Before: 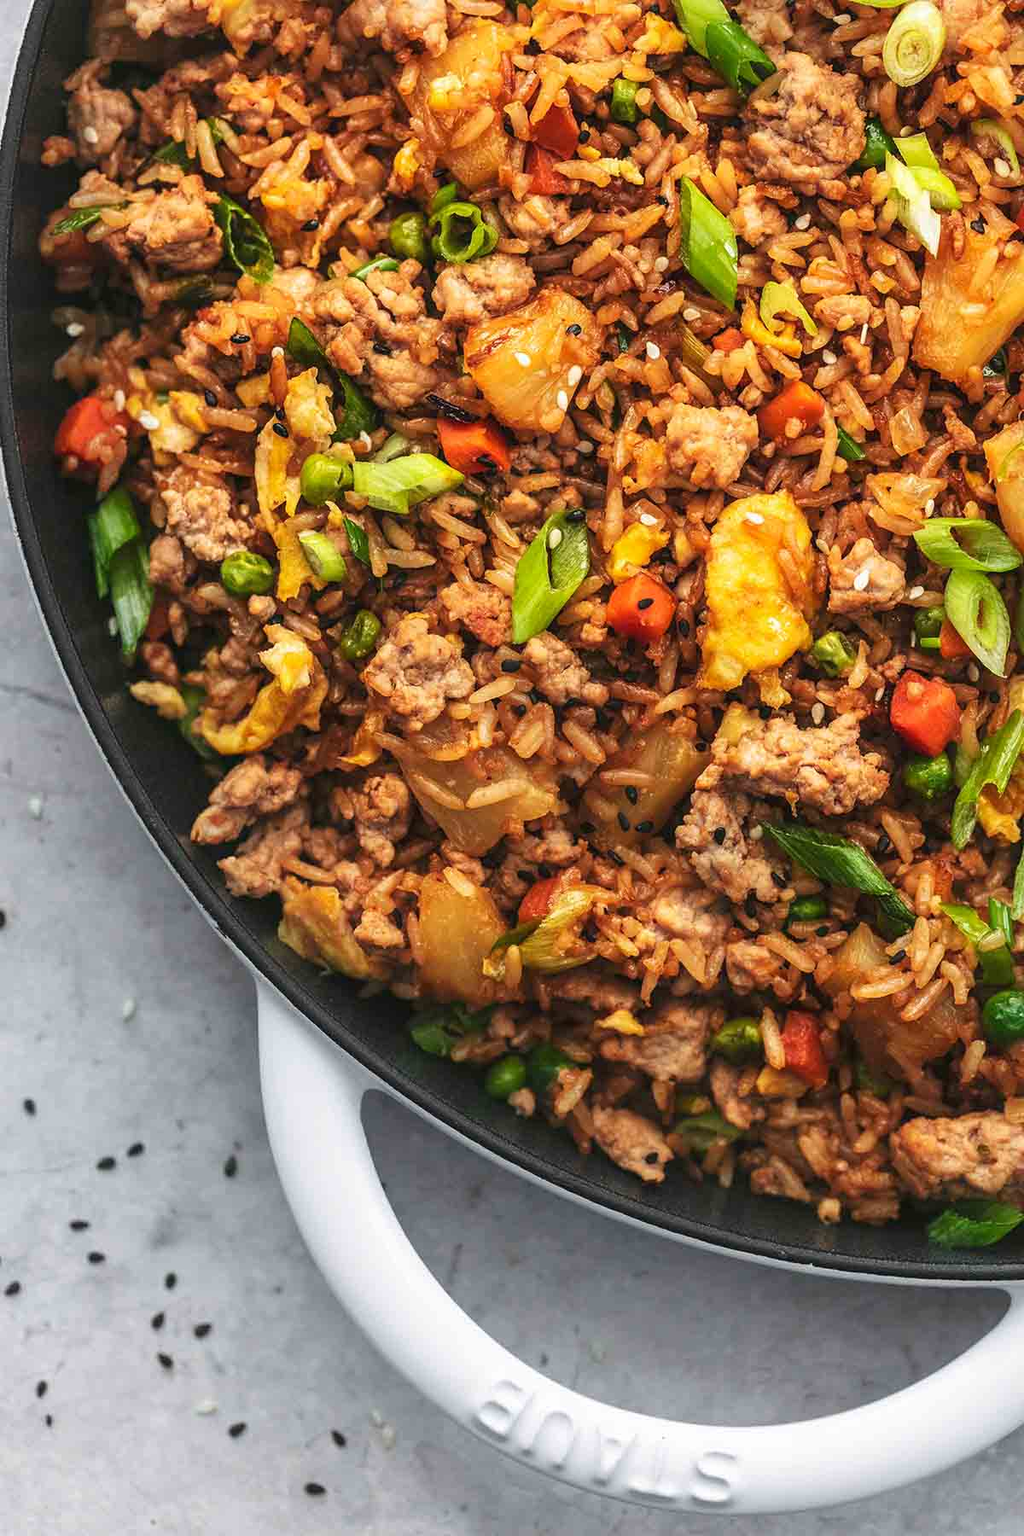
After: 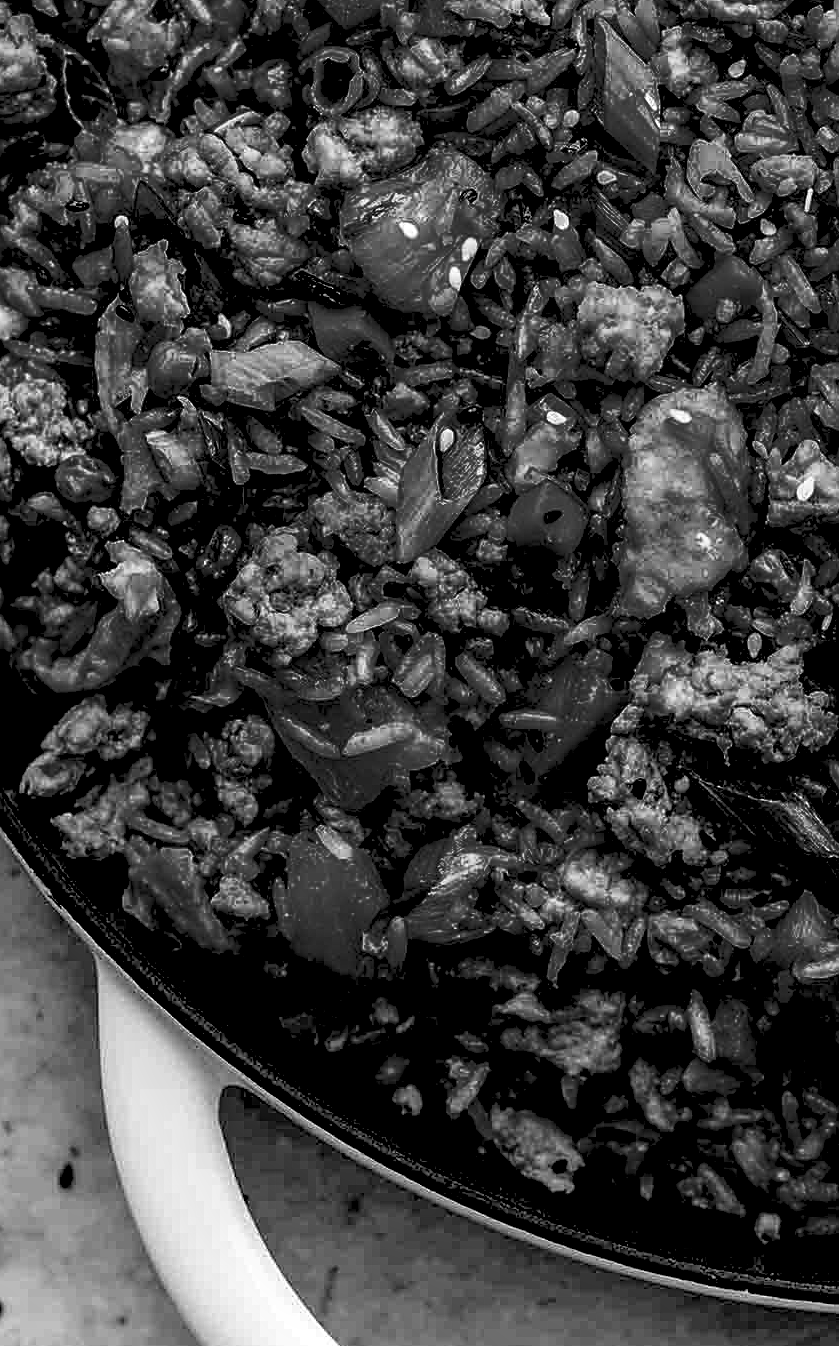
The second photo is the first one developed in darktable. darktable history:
exposure: black level correction 0.056, exposure -0.039 EV, compensate highlight preservation false
sharpen: on, module defaults
monochrome: a 0, b 0, size 0.5, highlights 0.57
crop and rotate: left 17.046%, top 10.659%, right 12.989%, bottom 14.553%
local contrast: detail 150%
